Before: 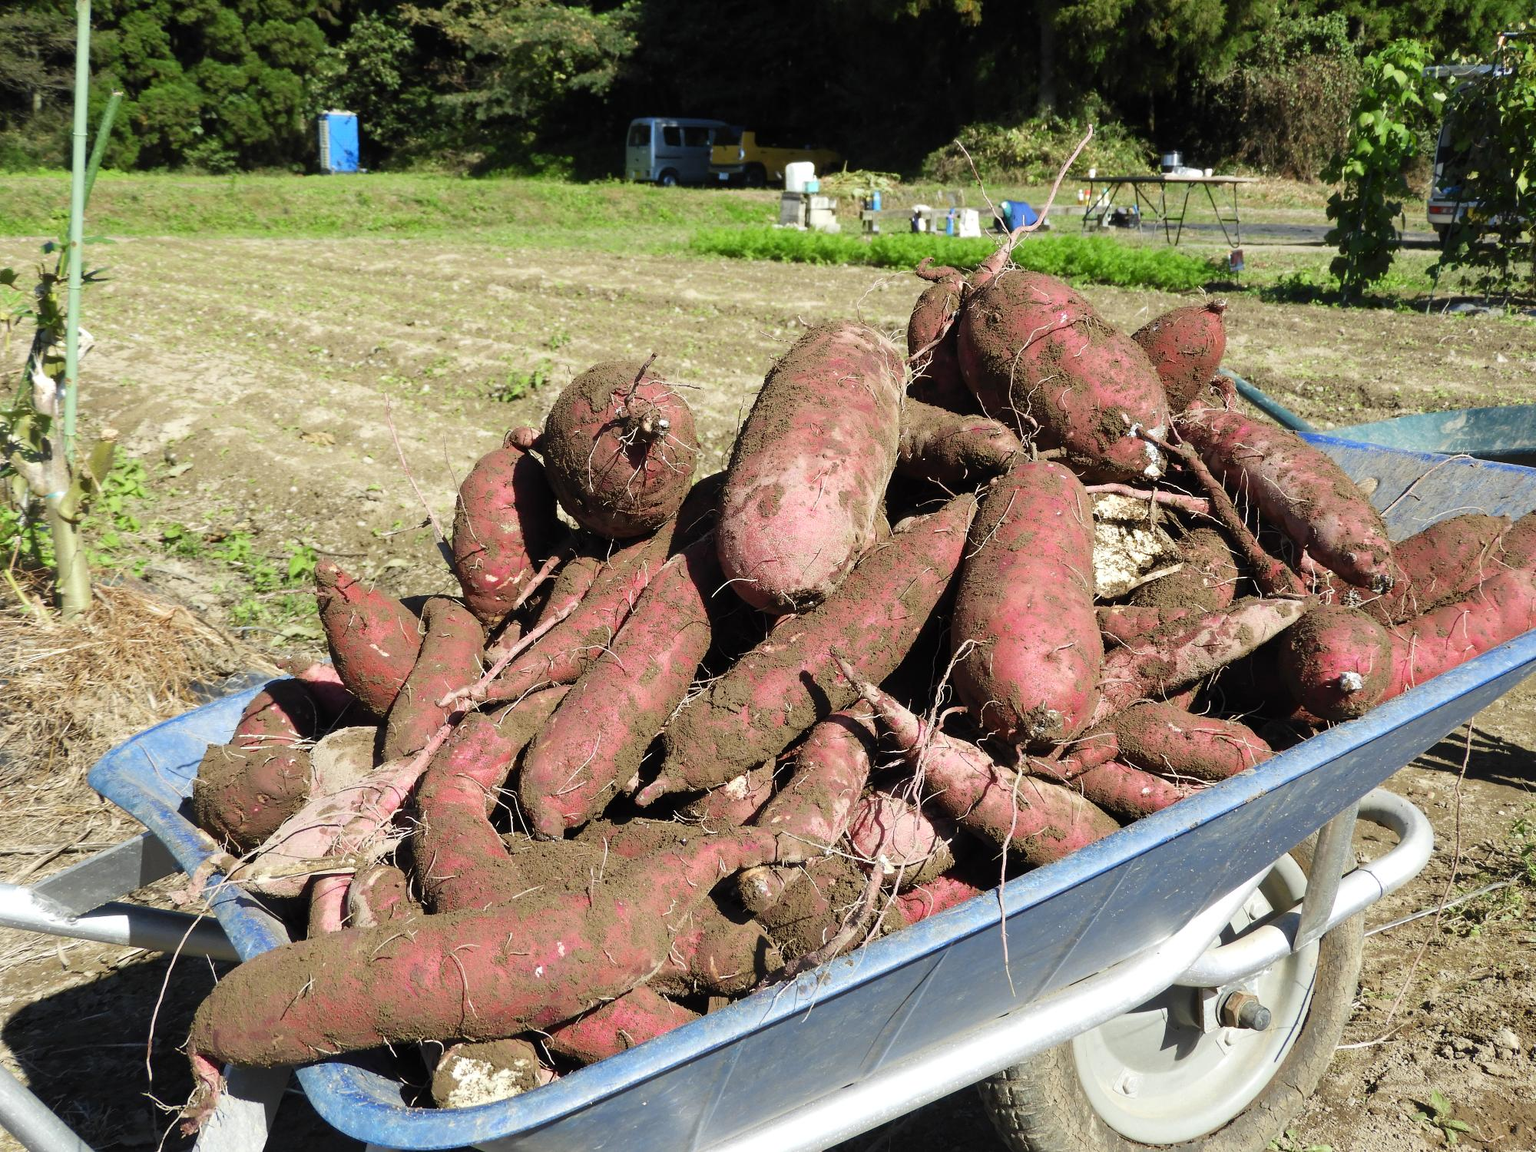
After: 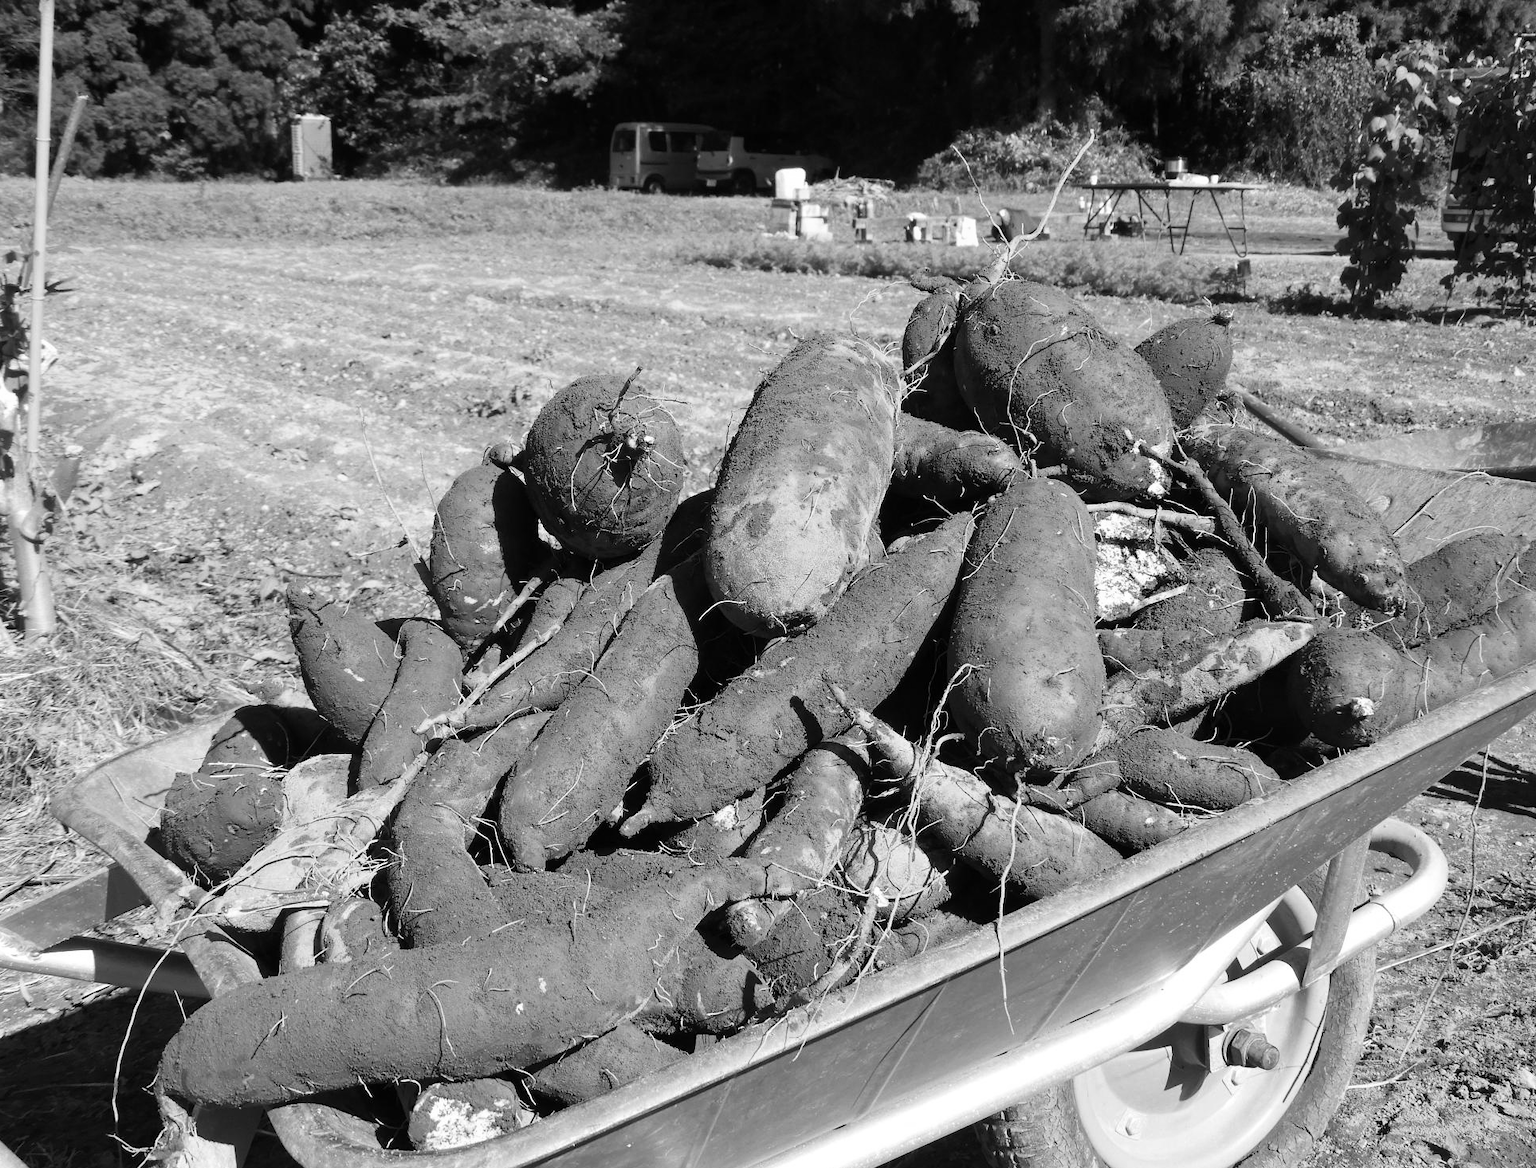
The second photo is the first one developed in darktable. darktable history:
contrast brightness saturation: contrast 0.1, saturation -0.3
monochrome: on, module defaults
crop and rotate: left 2.536%, right 1.107%, bottom 2.246%
color balance rgb: linear chroma grading › global chroma 23.15%, perceptual saturation grading › global saturation 28.7%, perceptual saturation grading › mid-tones 12.04%, perceptual saturation grading › shadows 10.19%, global vibrance 22.22%
